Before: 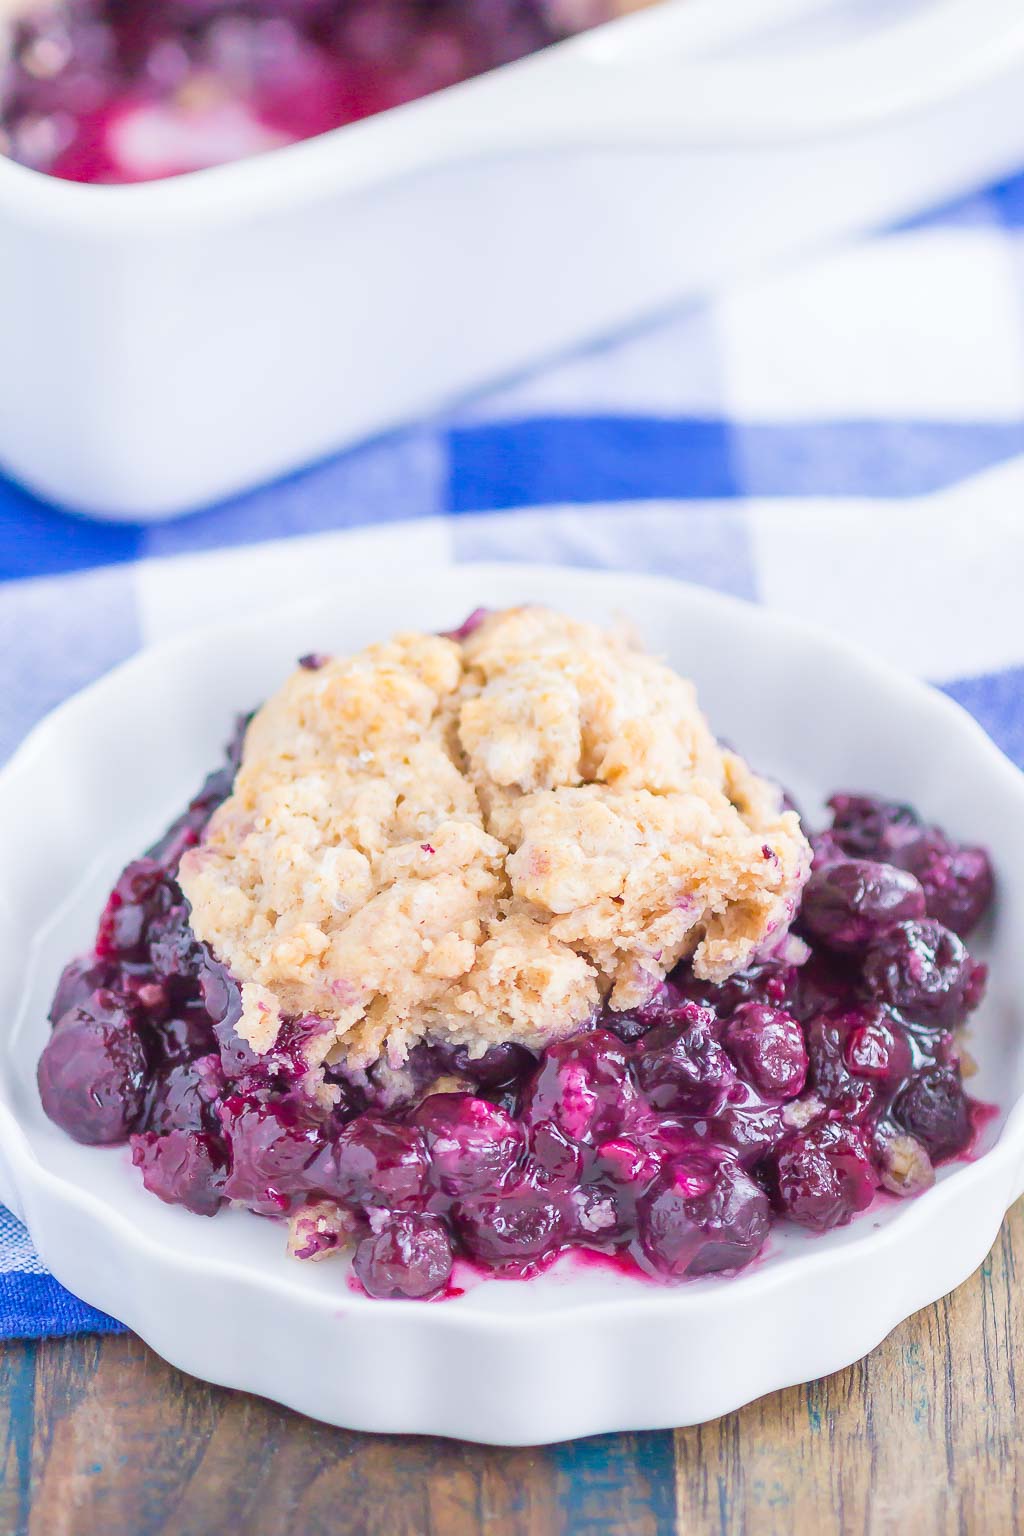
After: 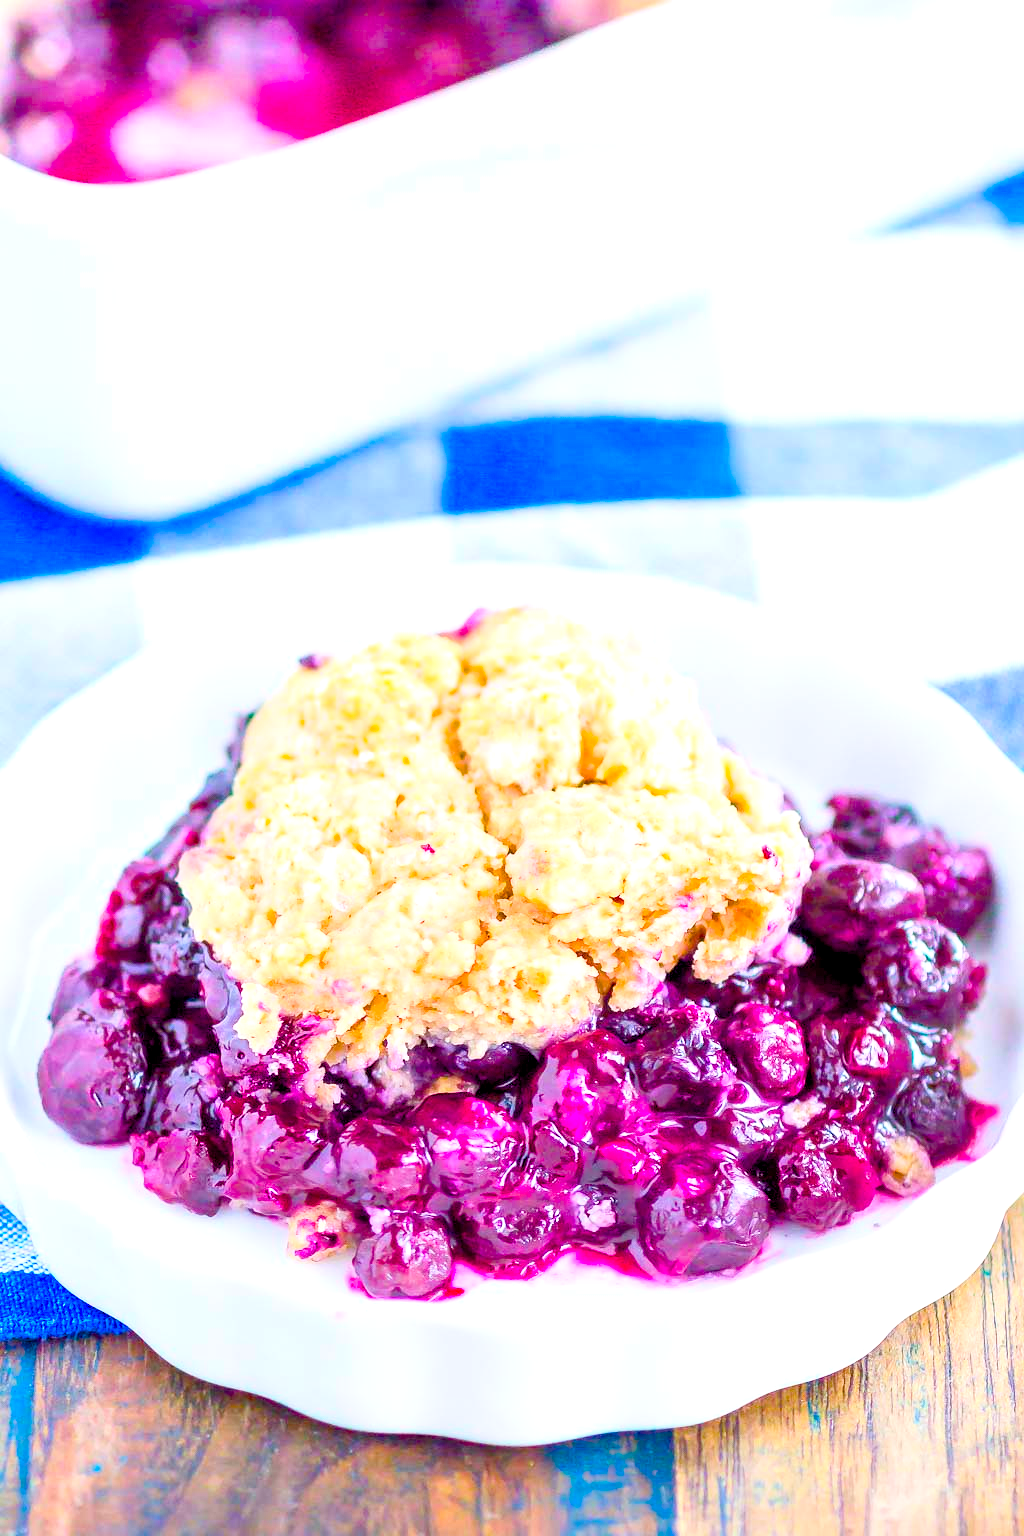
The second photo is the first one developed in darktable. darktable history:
color balance rgb: global offset › luminance -0.89%, linear chroma grading › global chroma 15.376%, perceptual saturation grading › global saturation 0.407%, perceptual saturation grading › mid-tones 6.154%, perceptual saturation grading › shadows 72.33%, perceptual brilliance grading › global brilliance 11.879%, global vibrance 9.509%
local contrast: highlights 104%, shadows 100%, detail 120%, midtone range 0.2
color correction: highlights b* -0.059
contrast brightness saturation: contrast 0.197, brightness 0.161, saturation 0.216
